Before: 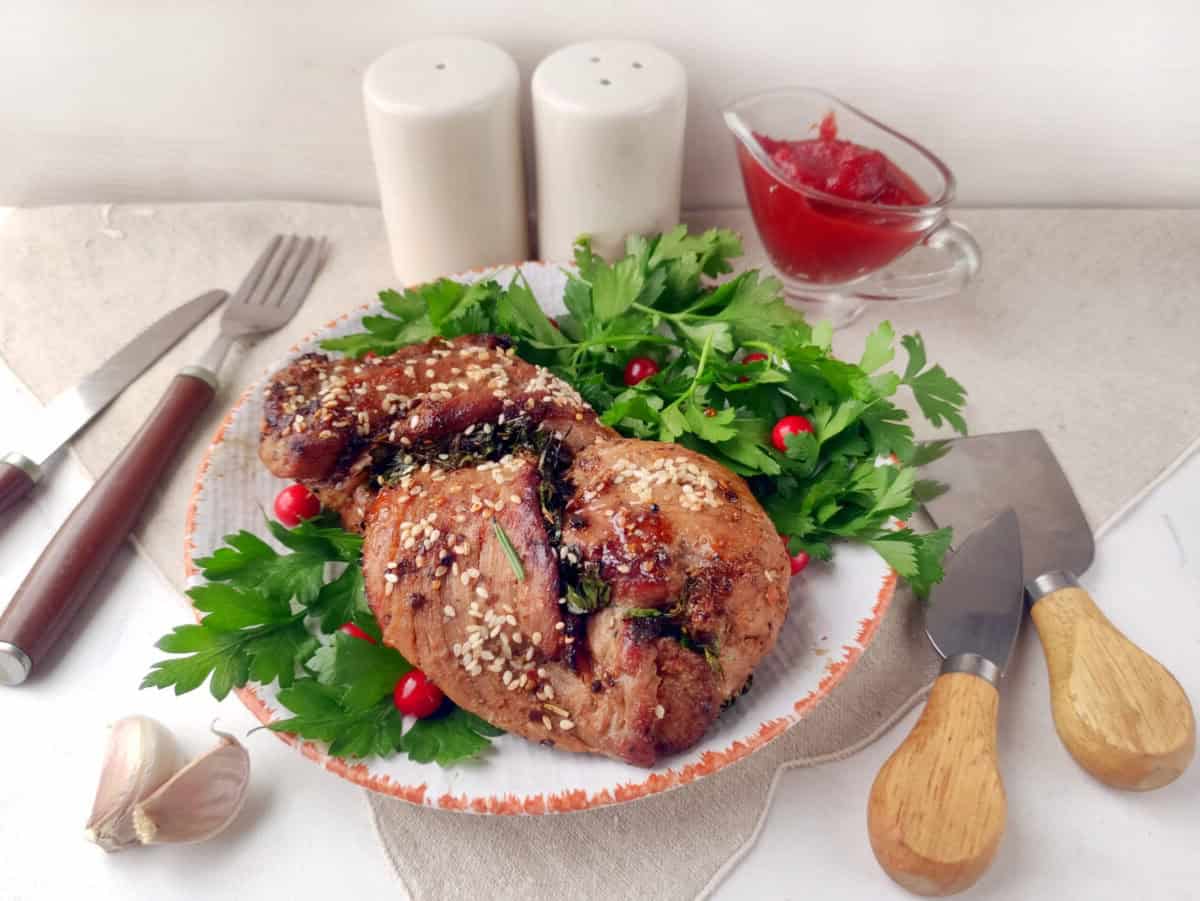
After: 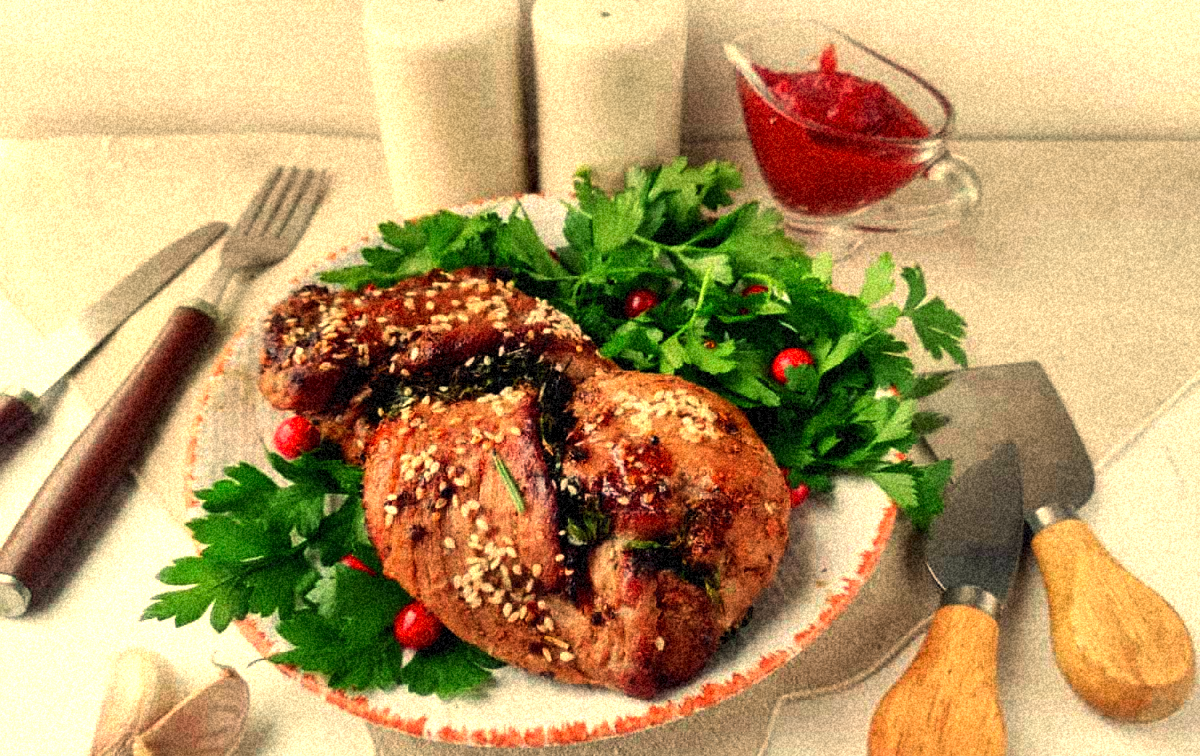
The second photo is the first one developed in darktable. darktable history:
crop: top 7.625%, bottom 8.027%
color balance: mode lift, gamma, gain (sRGB), lift [1.014, 0.966, 0.918, 0.87], gamma [0.86, 0.734, 0.918, 0.976], gain [1.063, 1.13, 1.063, 0.86]
grain: coarseness 46.9 ISO, strength 50.21%, mid-tones bias 0%
contrast brightness saturation: contrast 0.1, brightness 0.02, saturation 0.02
